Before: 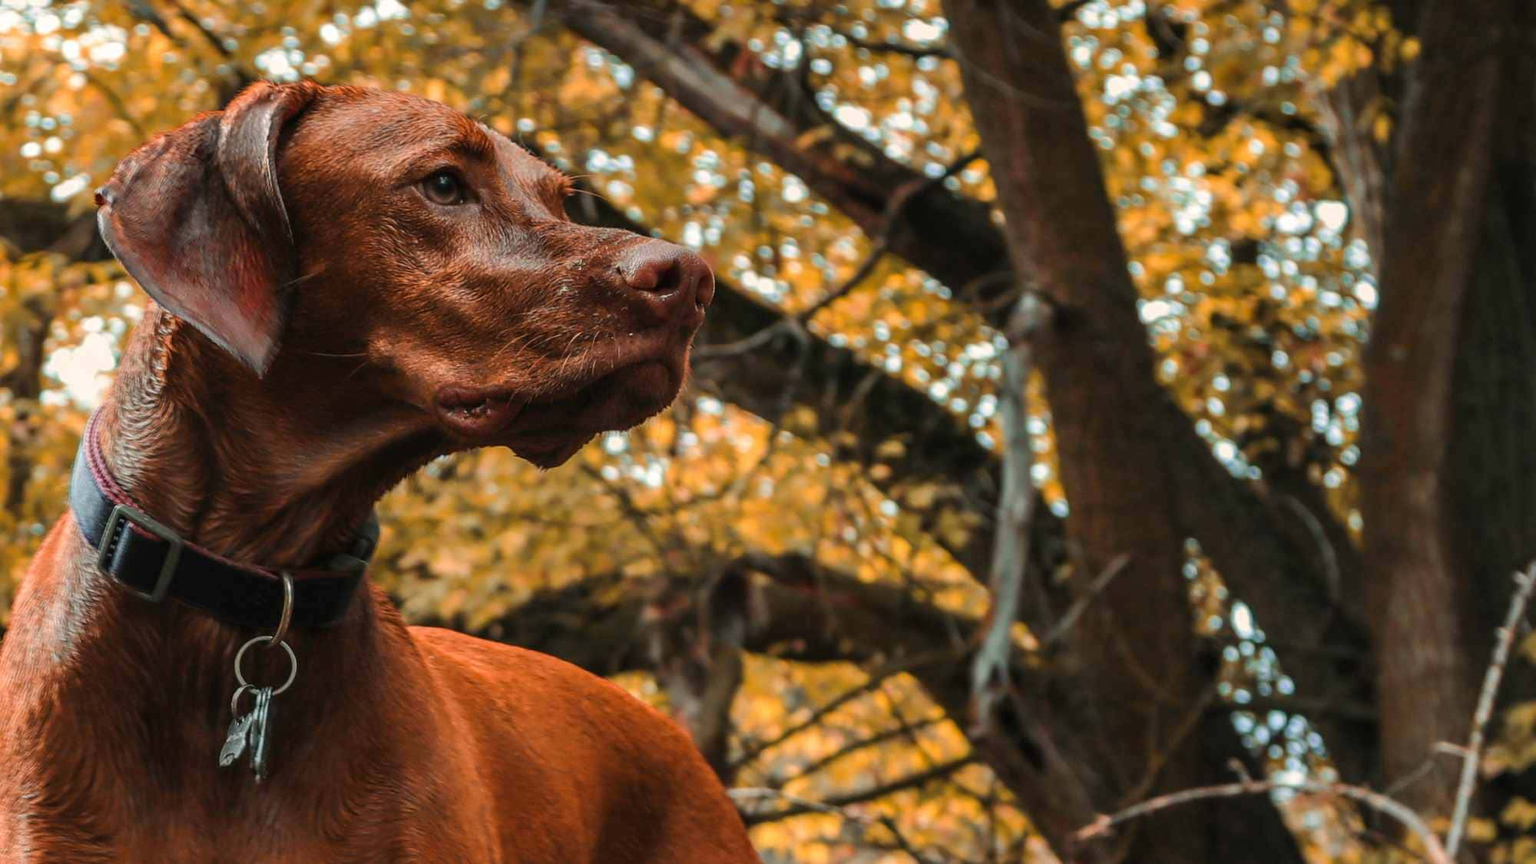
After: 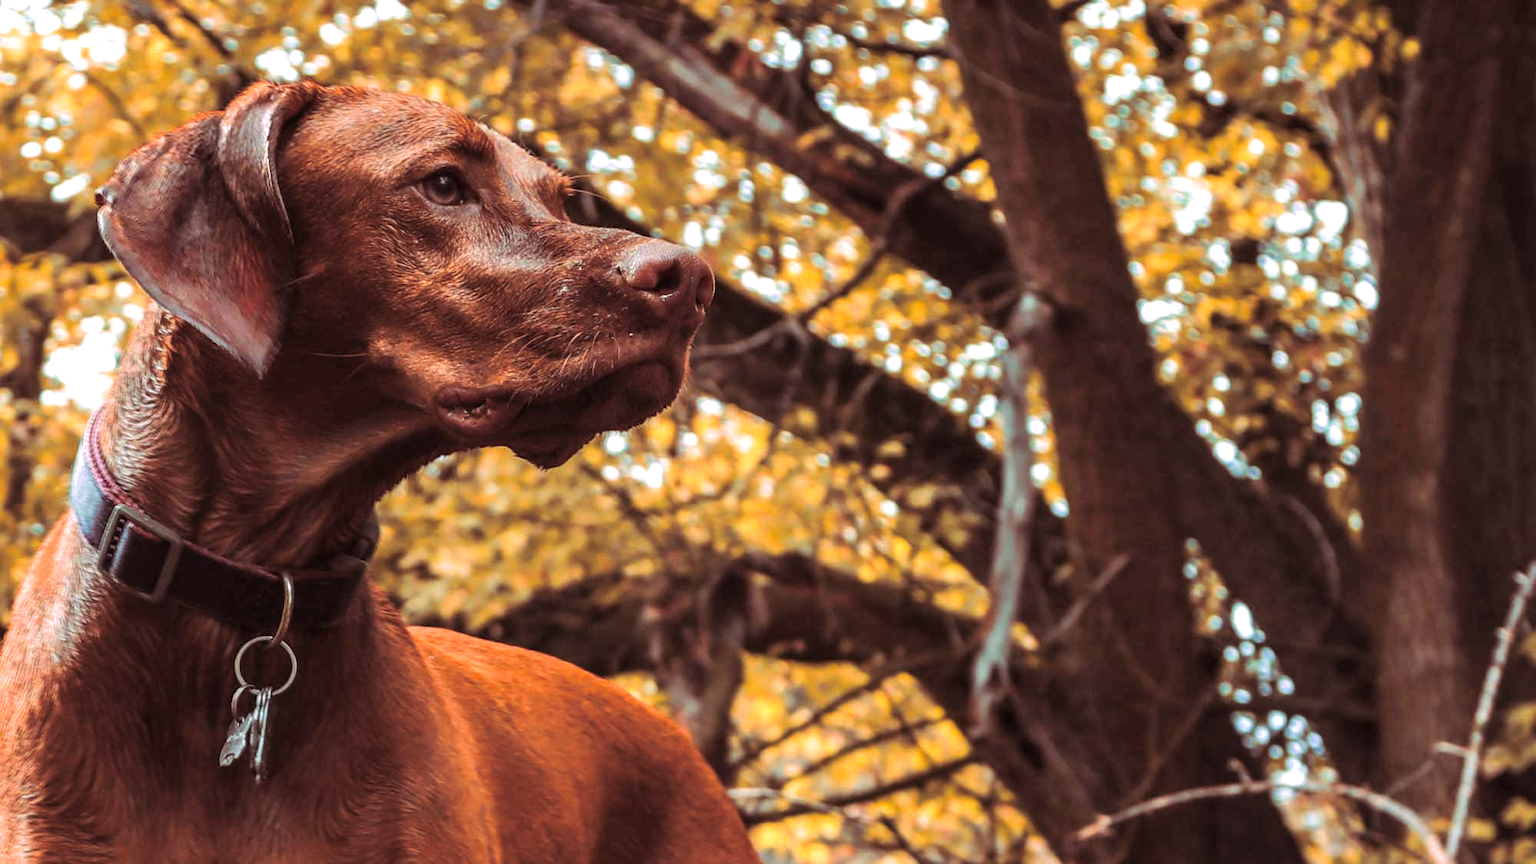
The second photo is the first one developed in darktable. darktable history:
white balance: red 0.98, blue 1.034
split-toning: highlights › hue 298.8°, highlights › saturation 0.73, compress 41.76%
exposure: black level correction 0, exposure 0.6 EV, compensate exposure bias true, compensate highlight preservation false
